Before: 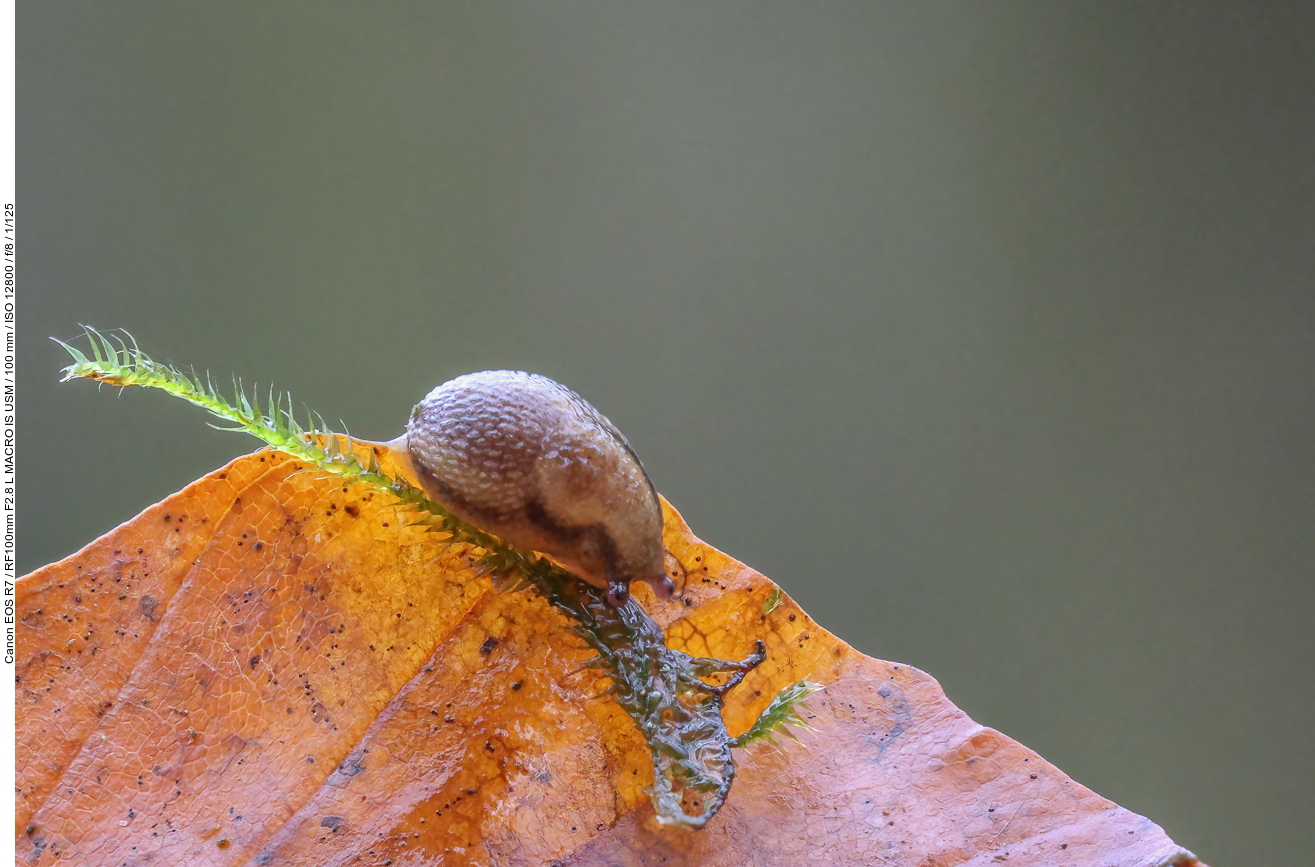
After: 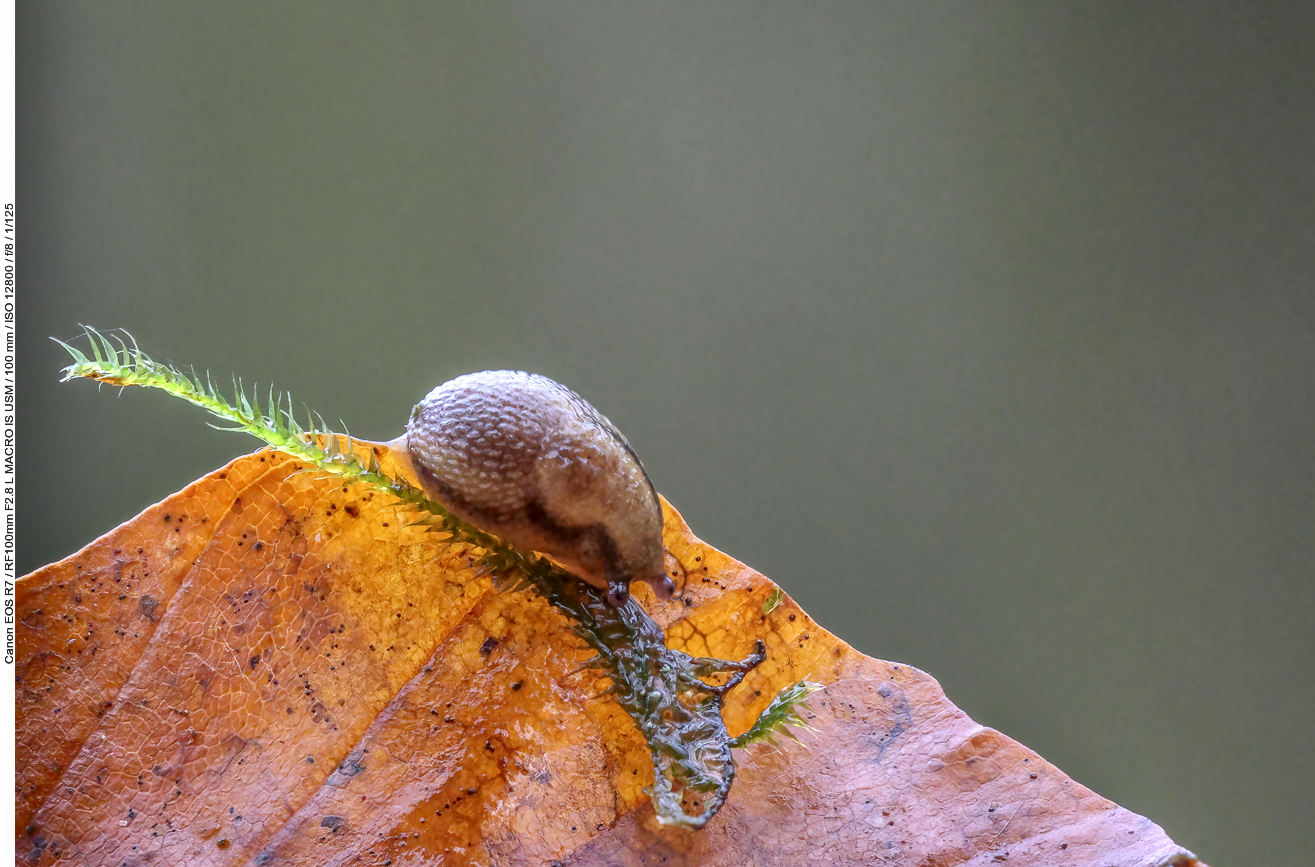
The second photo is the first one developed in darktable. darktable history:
local contrast: detail 130%
shadows and highlights: shadows 24.5, highlights -78.15, soften with gaussian
